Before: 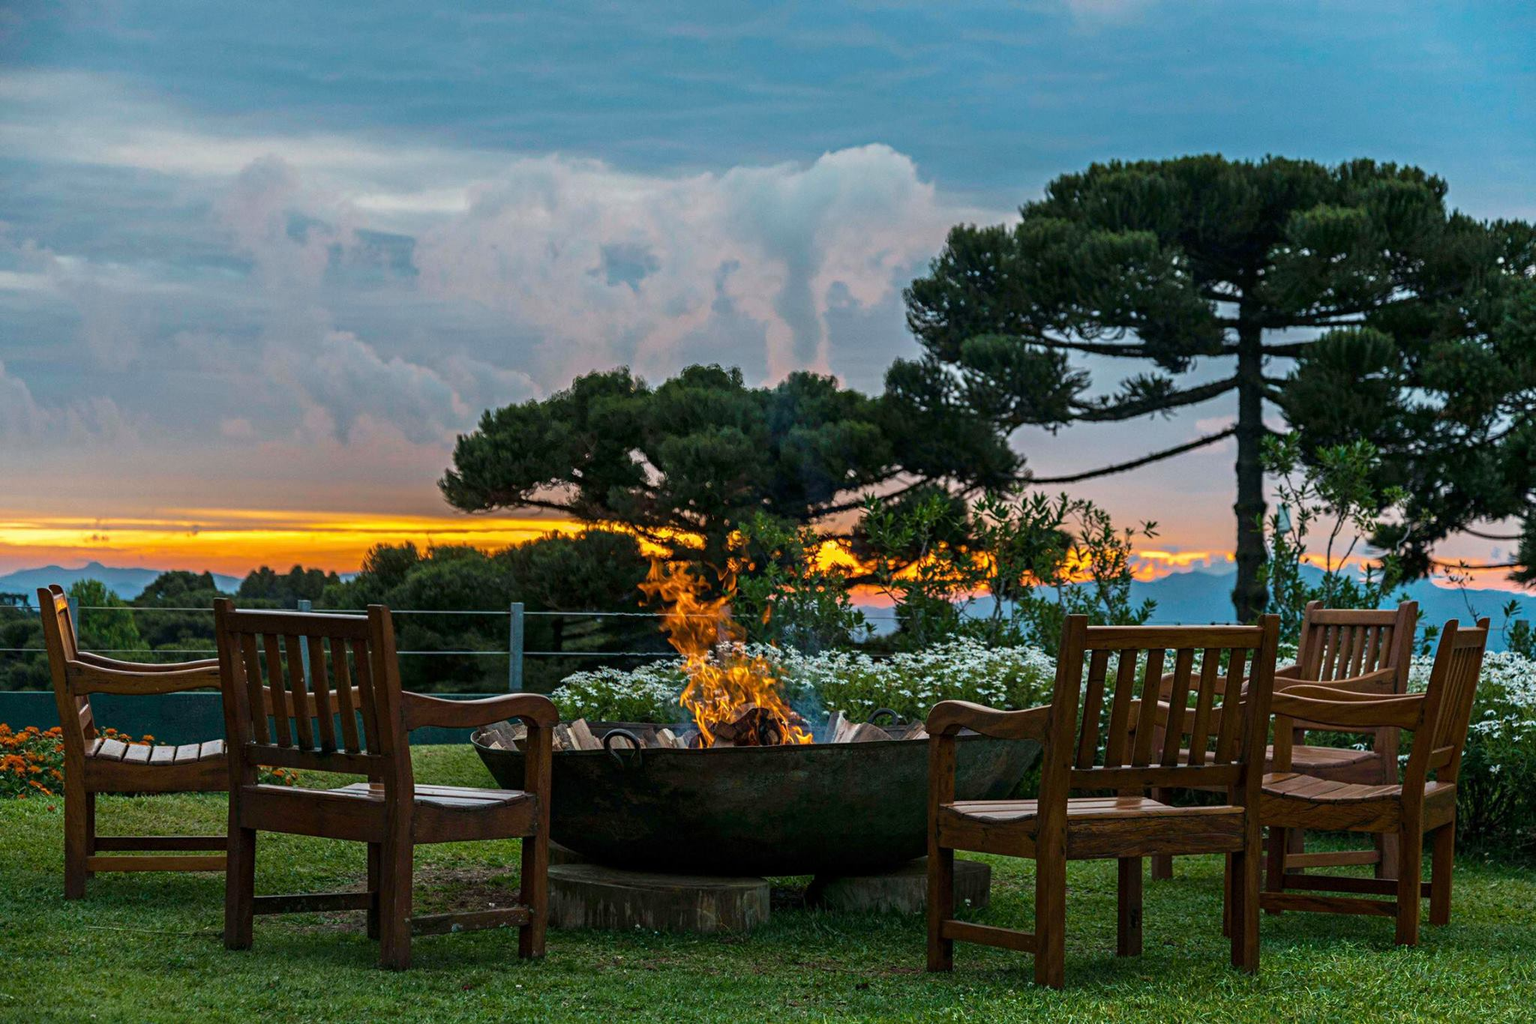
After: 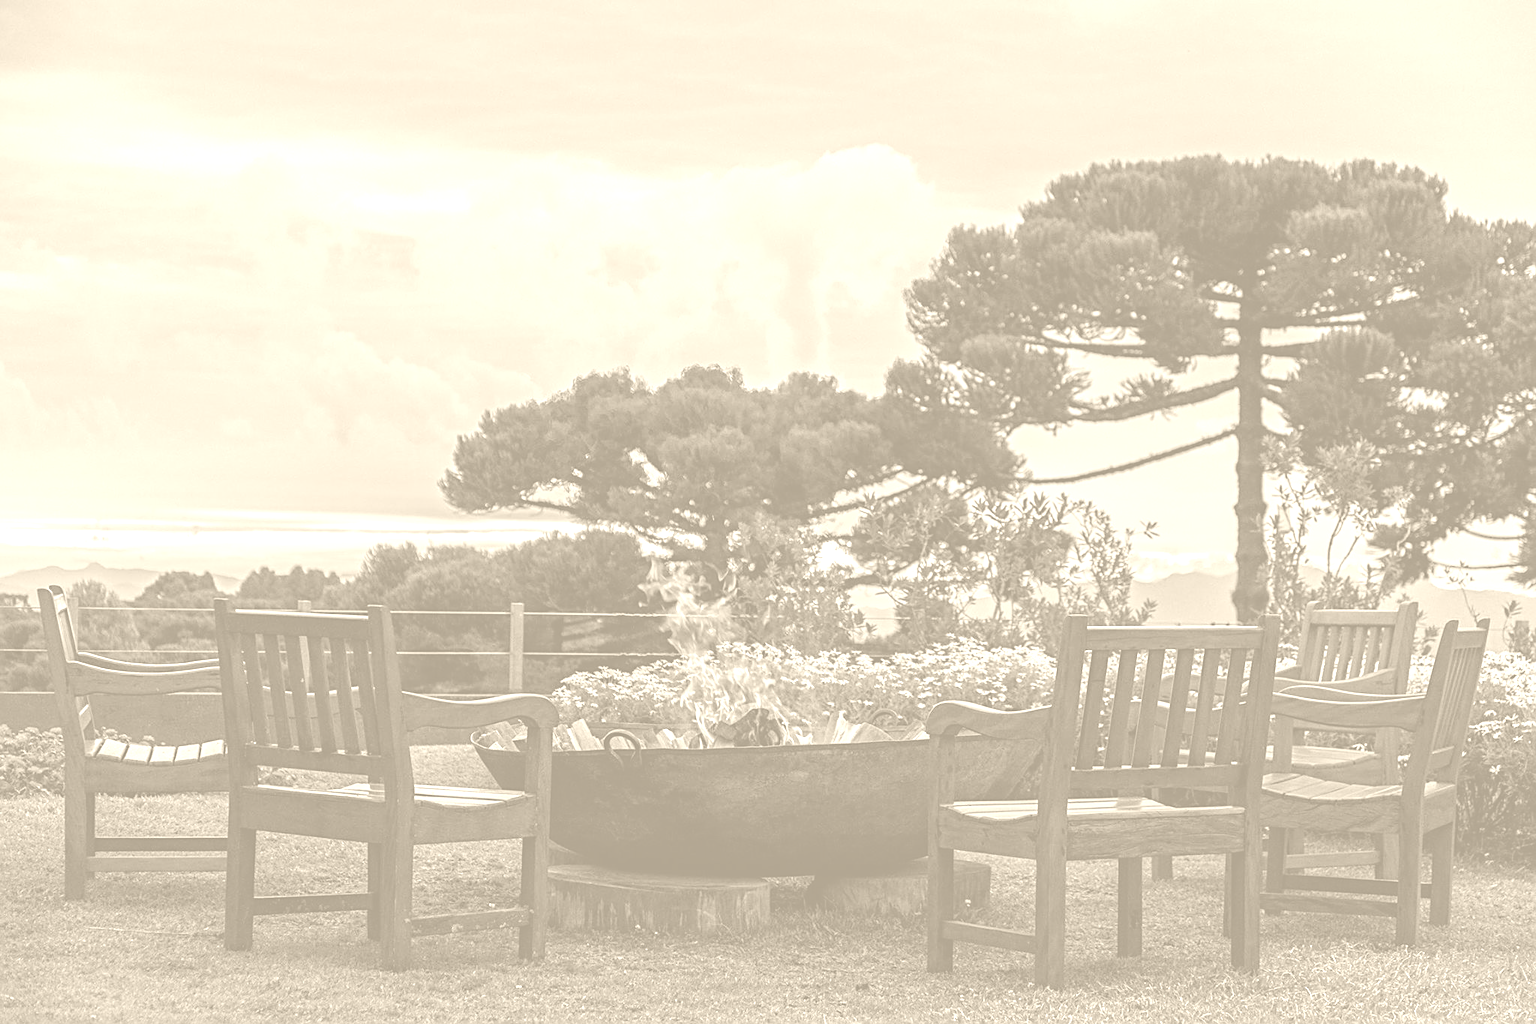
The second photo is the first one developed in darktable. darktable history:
sharpen: on, module defaults
colorize: hue 36°, saturation 71%, lightness 80.79%
